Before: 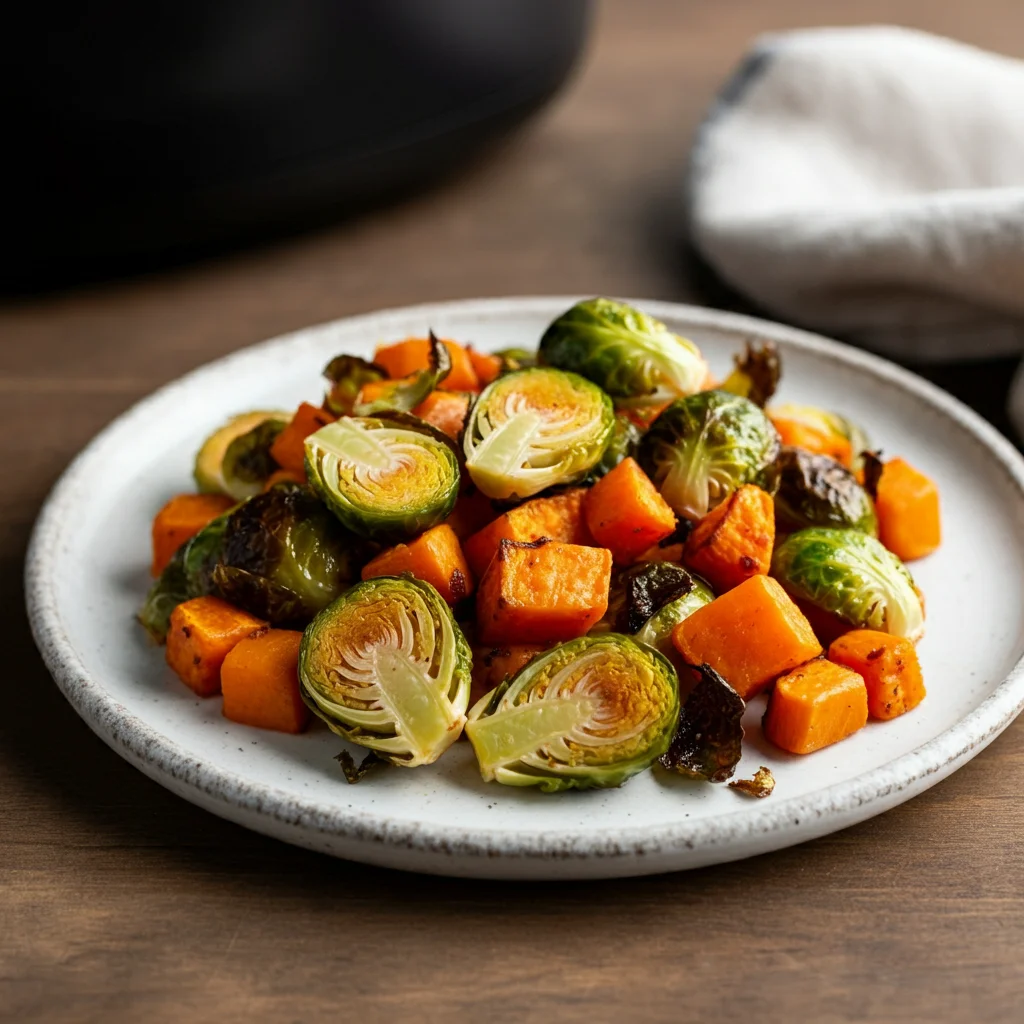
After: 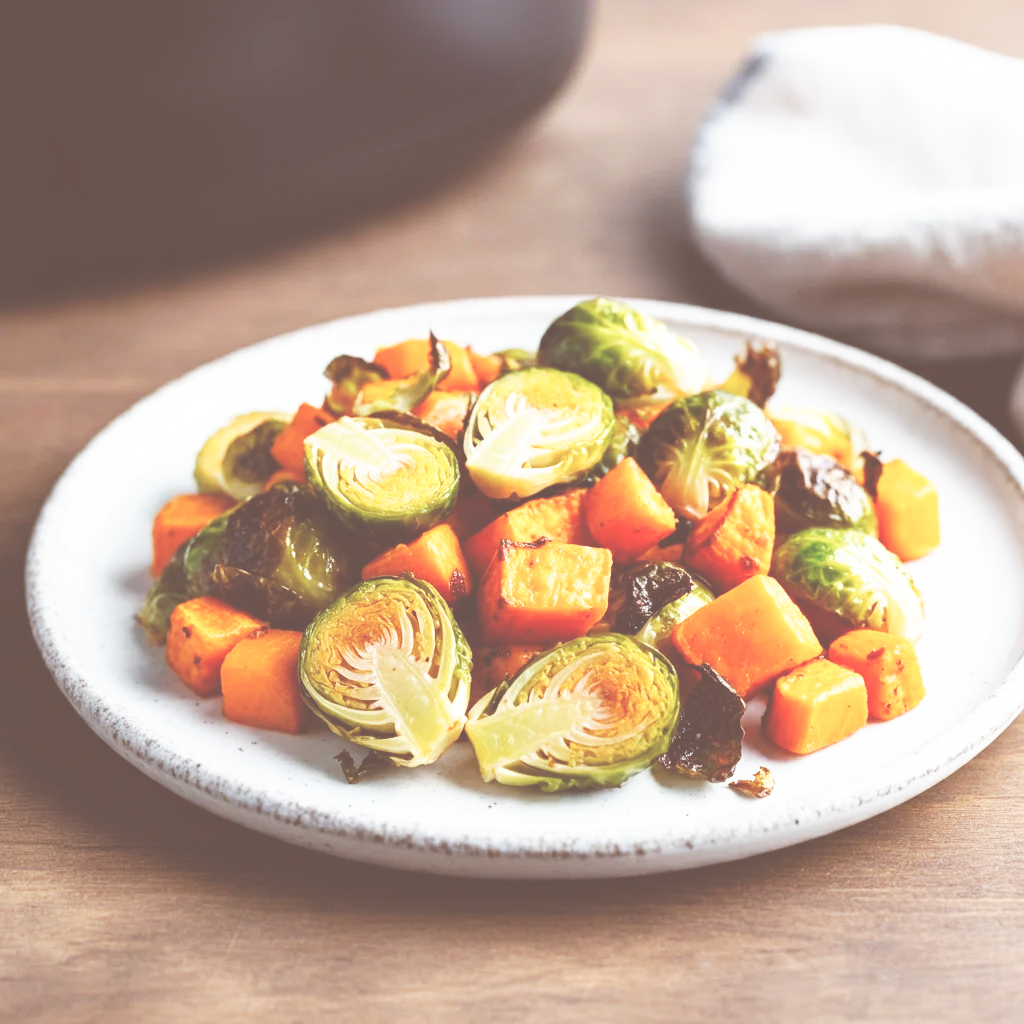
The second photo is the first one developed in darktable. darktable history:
base curve: curves: ch0 [(0, 0) (0.007, 0.004) (0.027, 0.03) (0.046, 0.07) (0.207, 0.54) (0.442, 0.872) (0.673, 0.972) (1, 1)], preserve colors none
color balance: lift [1, 1.015, 1.004, 0.985], gamma [1, 0.958, 0.971, 1.042], gain [1, 0.956, 0.977, 1.044]
exposure: black level correction -0.062, exposure -0.05 EV, compensate highlight preservation false
